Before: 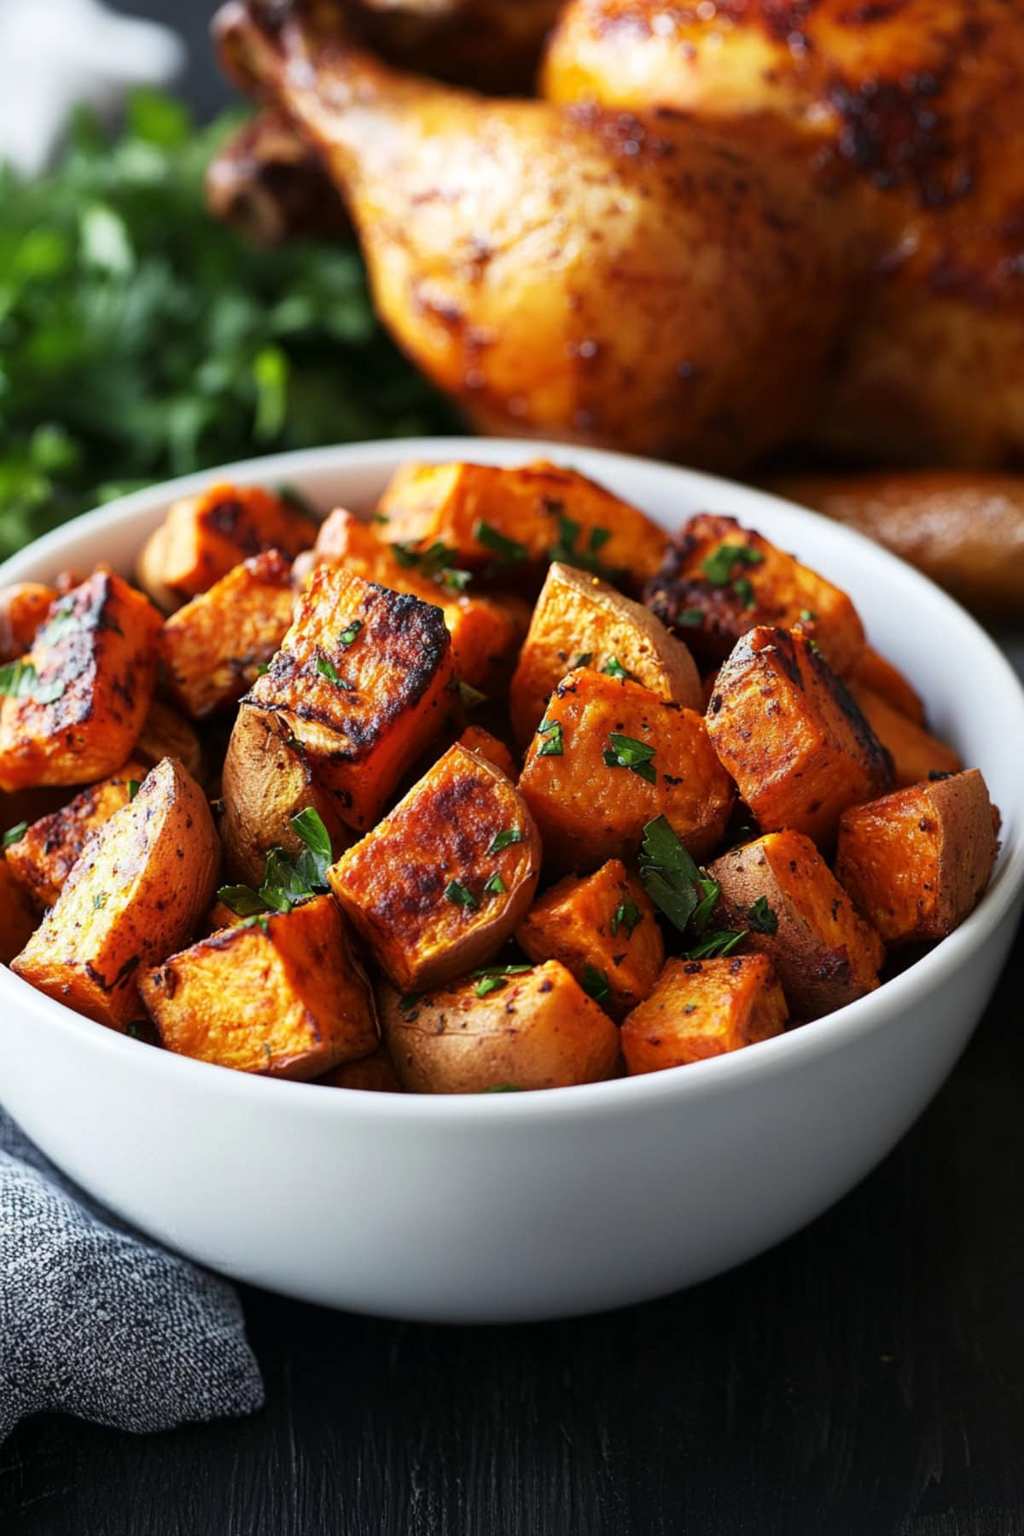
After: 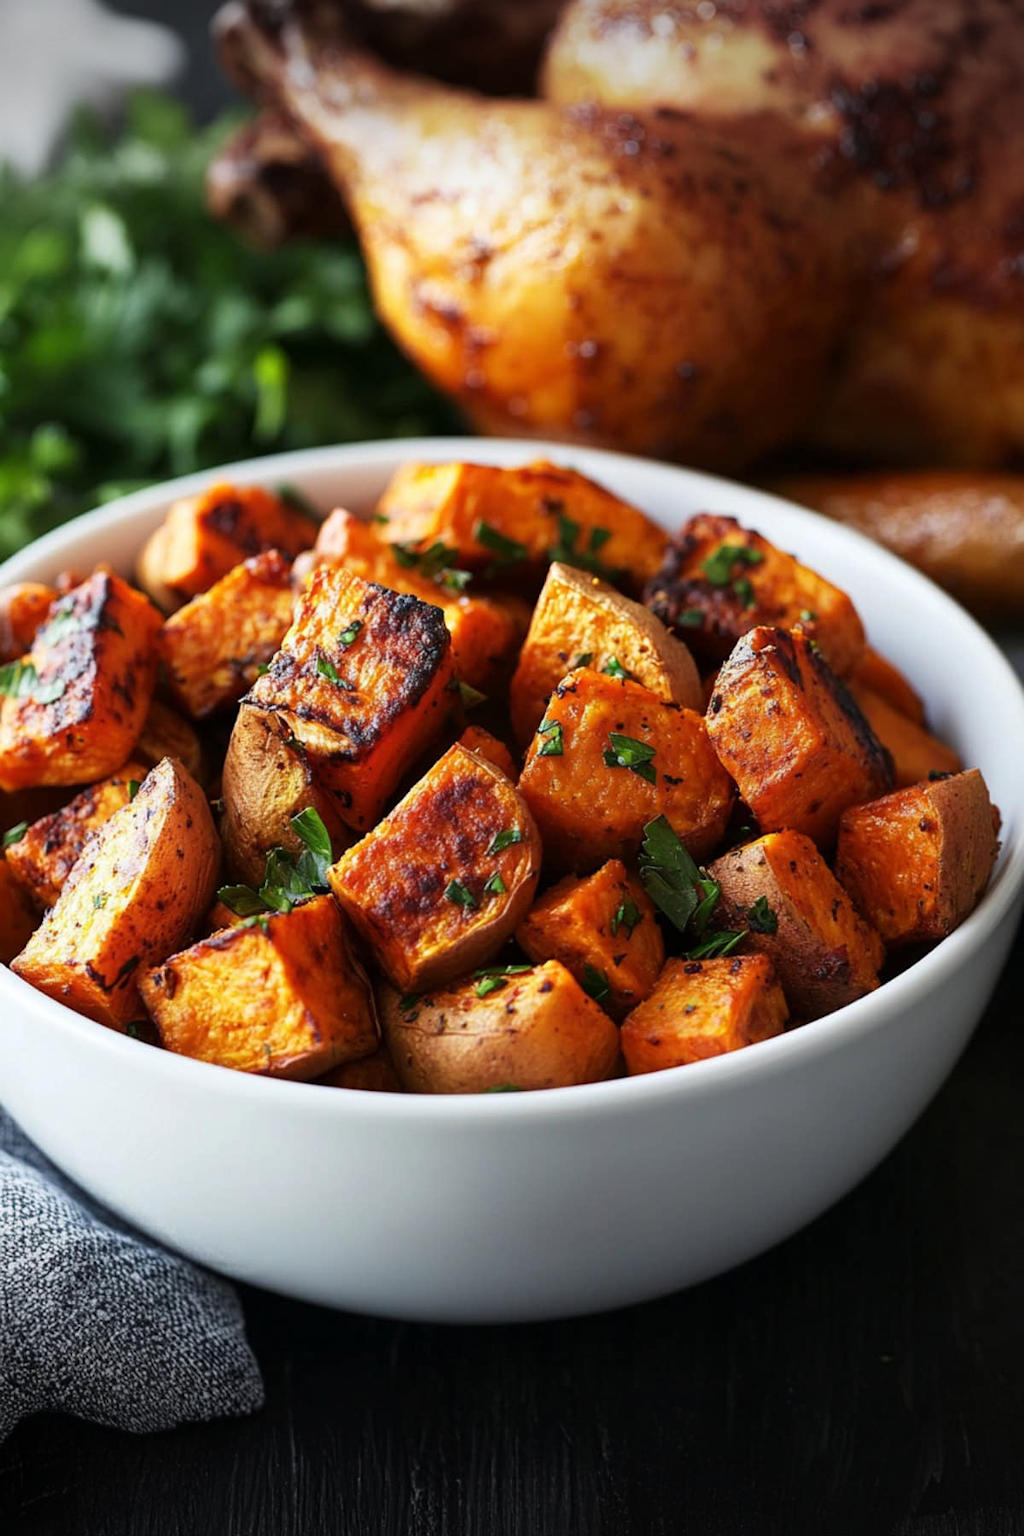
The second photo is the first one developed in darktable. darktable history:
vignetting: fall-off start 100.58%, width/height ratio 1.309
